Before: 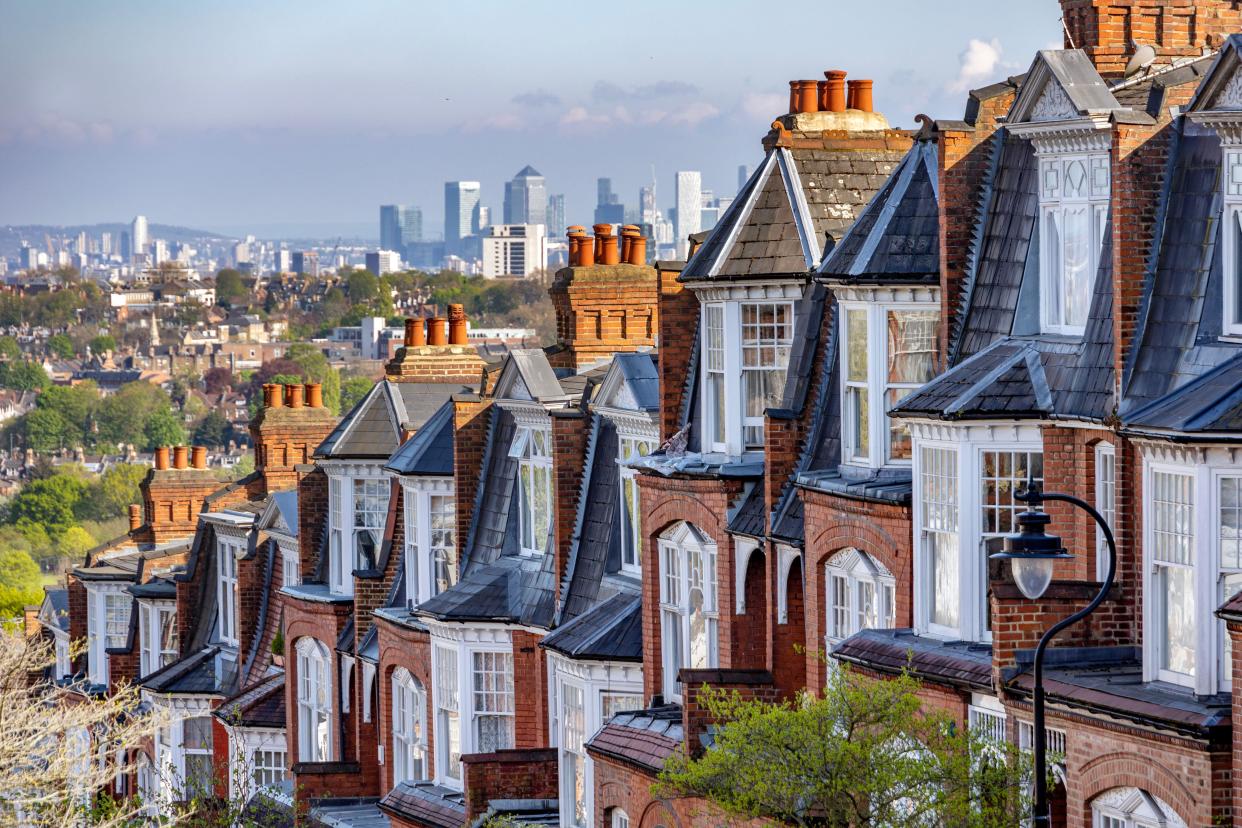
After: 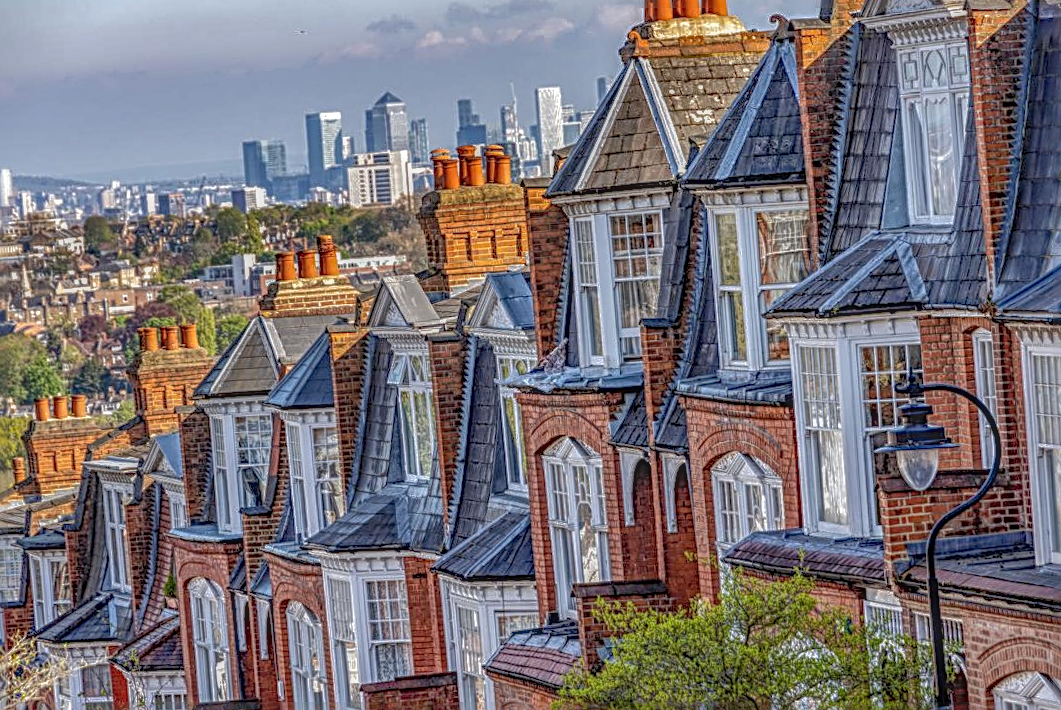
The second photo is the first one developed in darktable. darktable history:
shadows and highlights: on, module defaults
crop and rotate: angle 3.9°, left 6.058%, top 5.691%
local contrast: highlights 4%, shadows 6%, detail 200%, midtone range 0.245
sharpen: radius 3.033, amount 0.774
